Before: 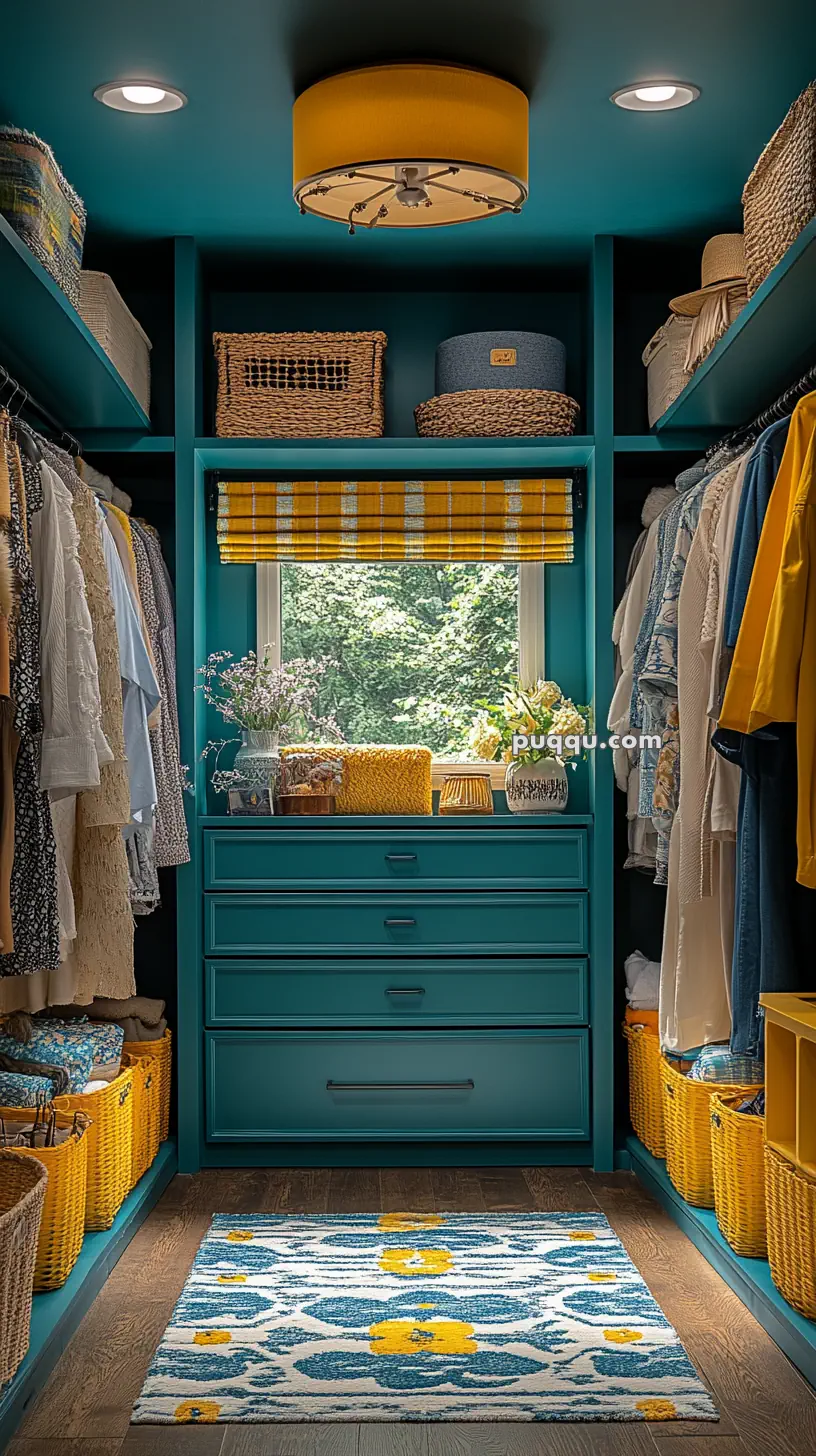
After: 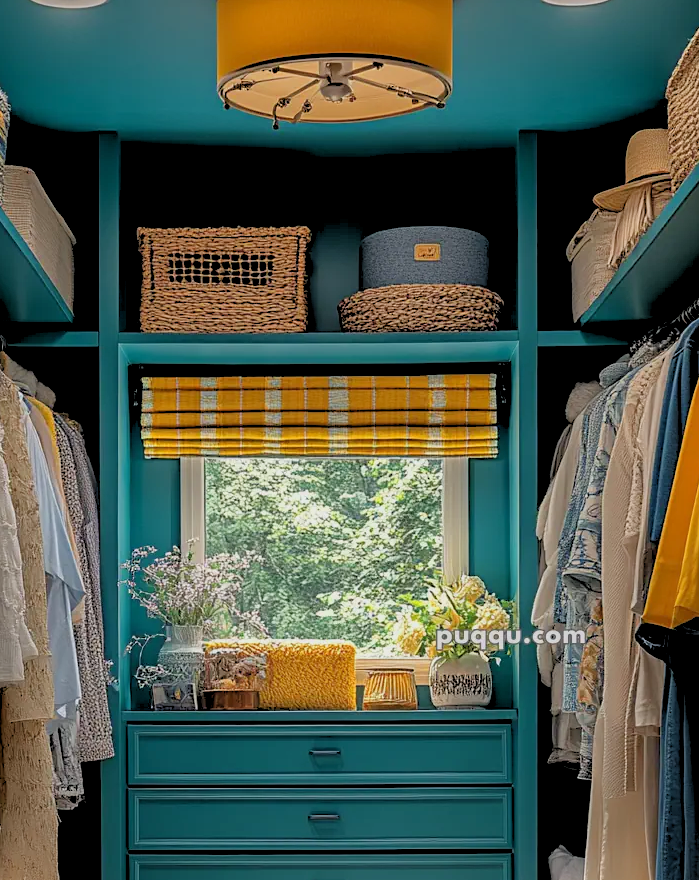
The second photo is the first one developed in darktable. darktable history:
rgb levels: preserve colors sum RGB, levels [[0.038, 0.433, 0.934], [0, 0.5, 1], [0, 0.5, 1]]
crop and rotate: left 9.345%, top 7.22%, right 4.982%, bottom 32.331%
